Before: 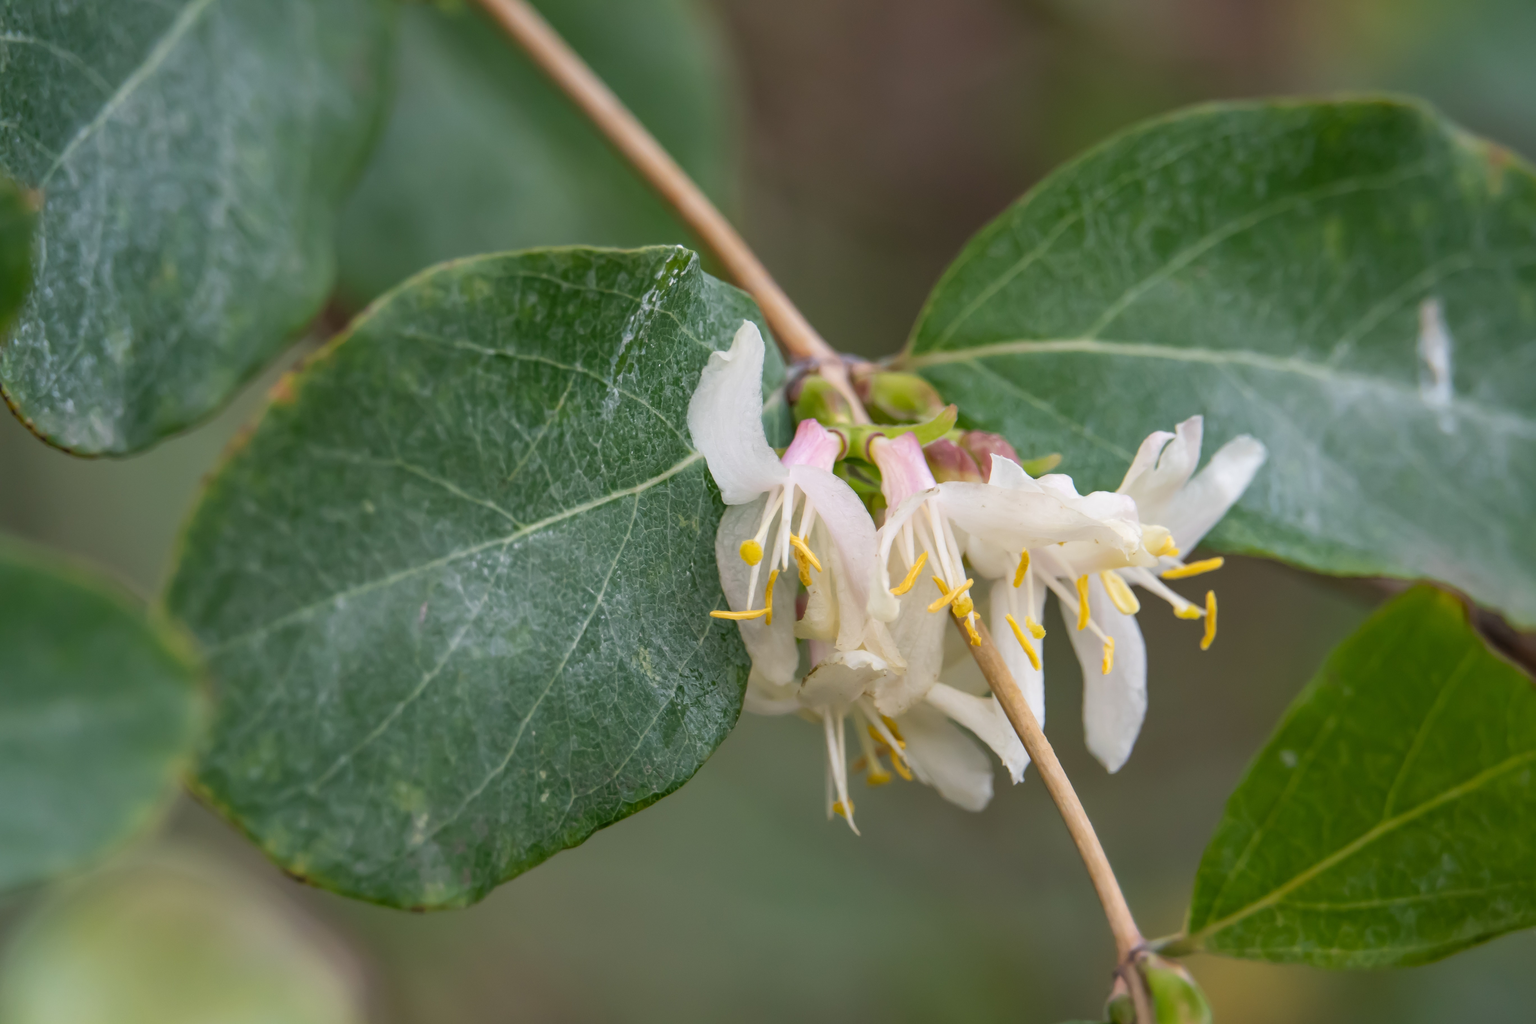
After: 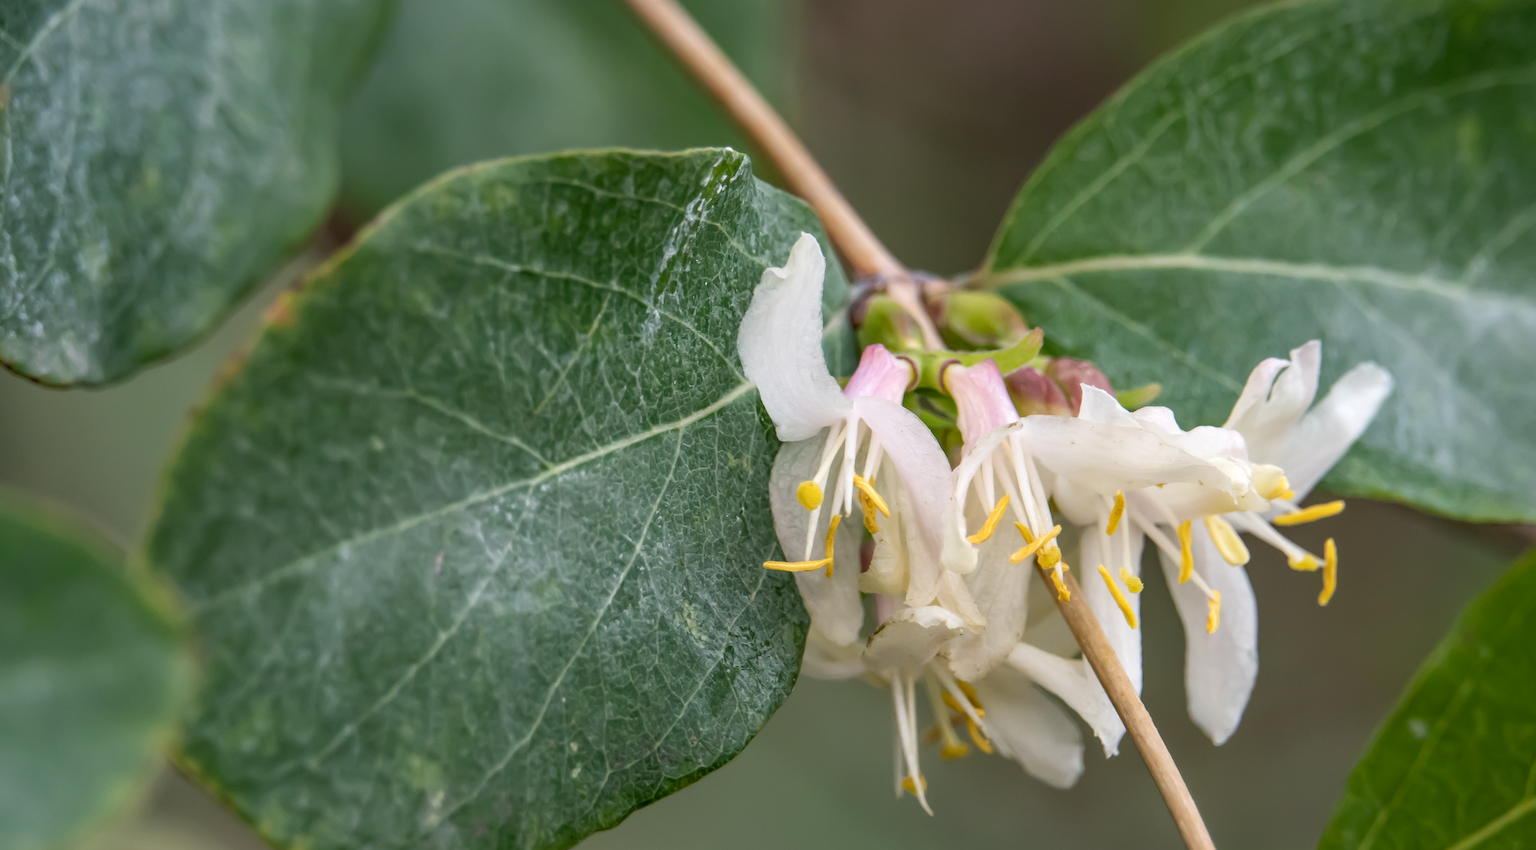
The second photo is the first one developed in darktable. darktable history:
local contrast: on, module defaults
crop and rotate: left 2.348%, top 11.255%, right 9.278%, bottom 15.327%
